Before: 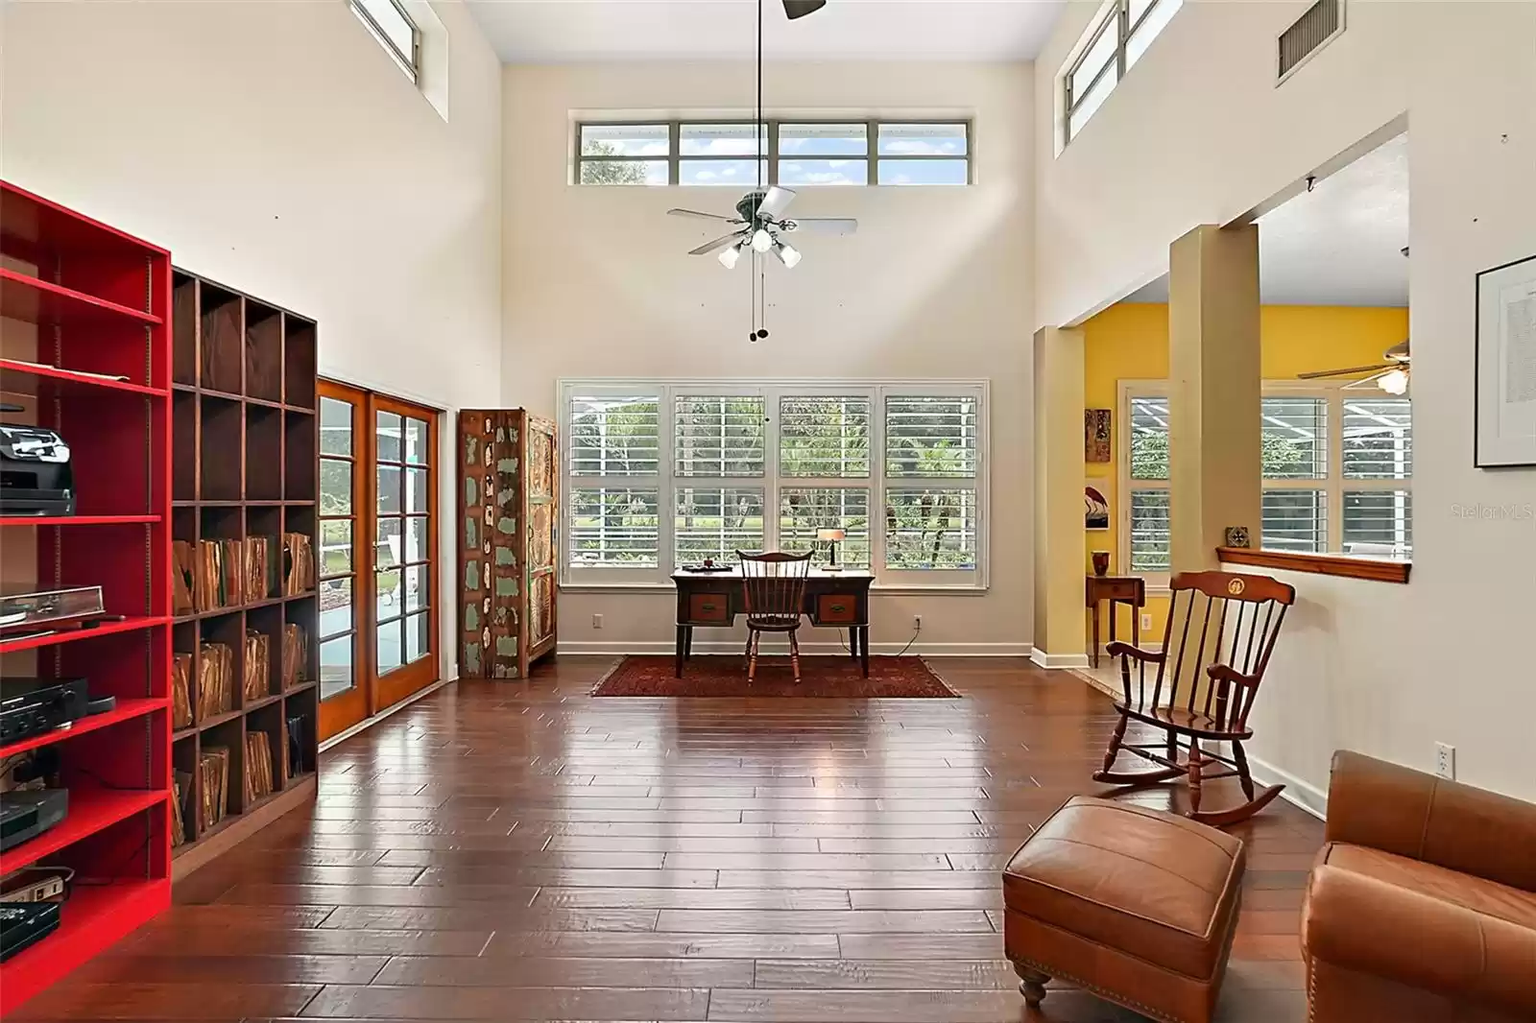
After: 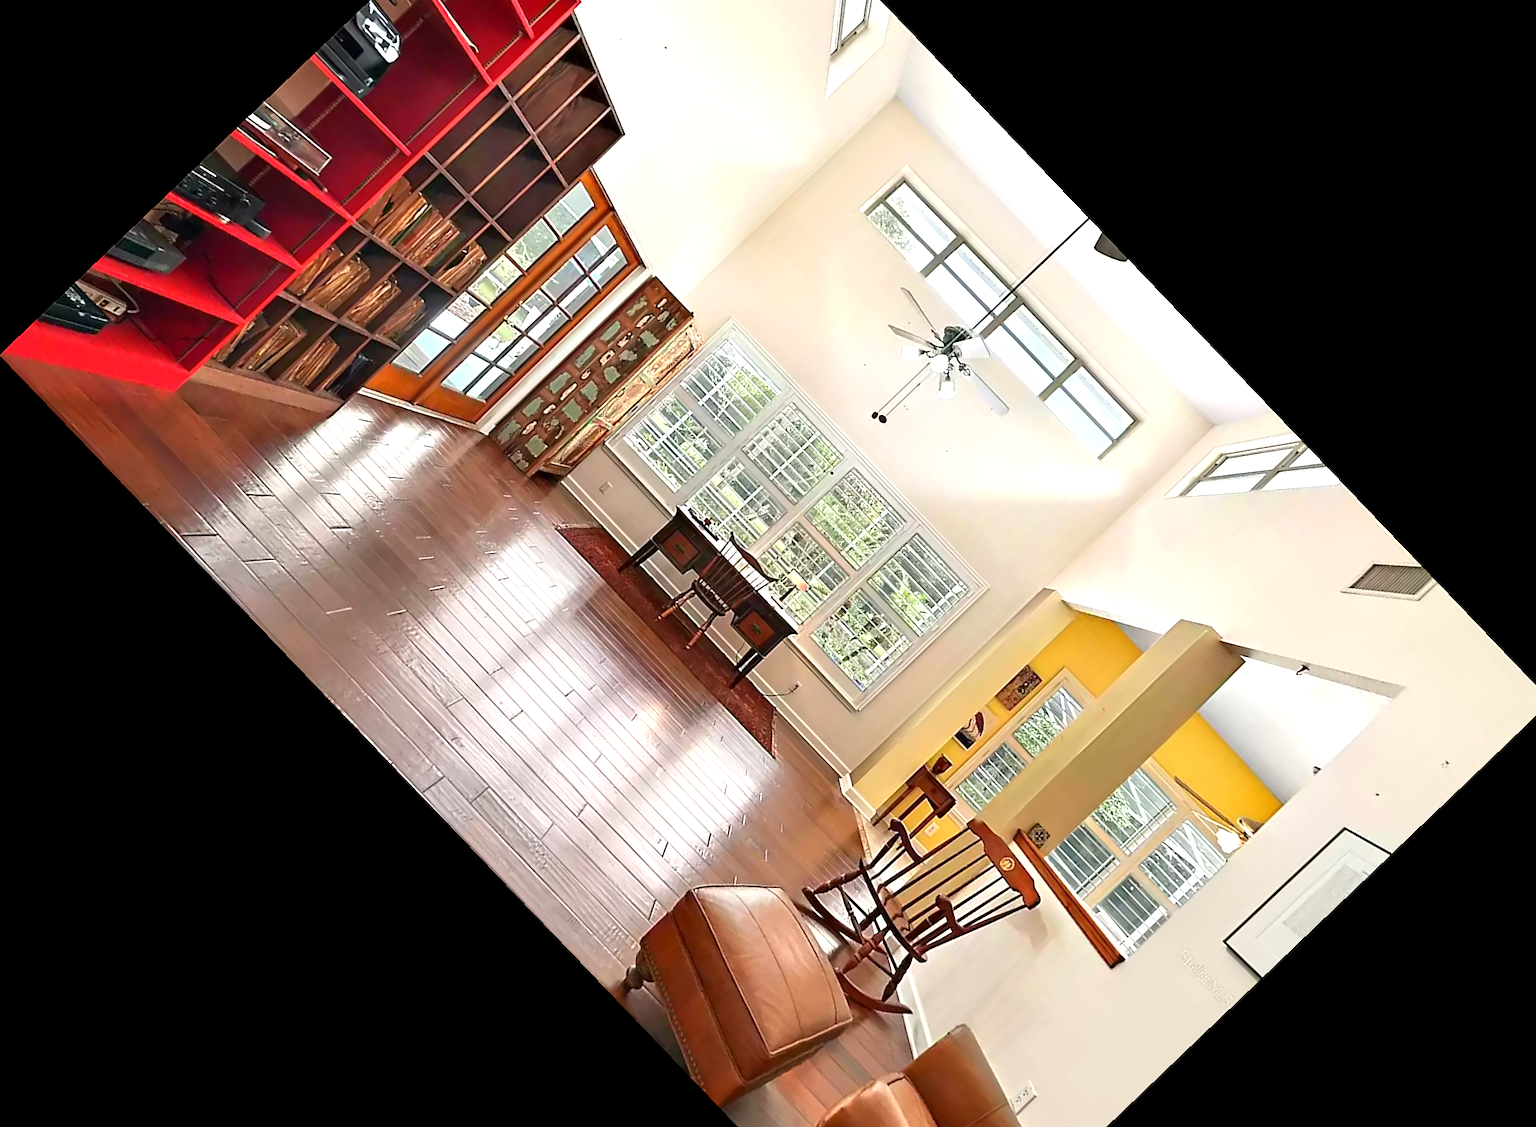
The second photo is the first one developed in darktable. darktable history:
exposure: exposure 0.657 EV, compensate highlight preservation false
crop and rotate: angle -46.26°, top 16.234%, right 0.912%, bottom 11.704%
